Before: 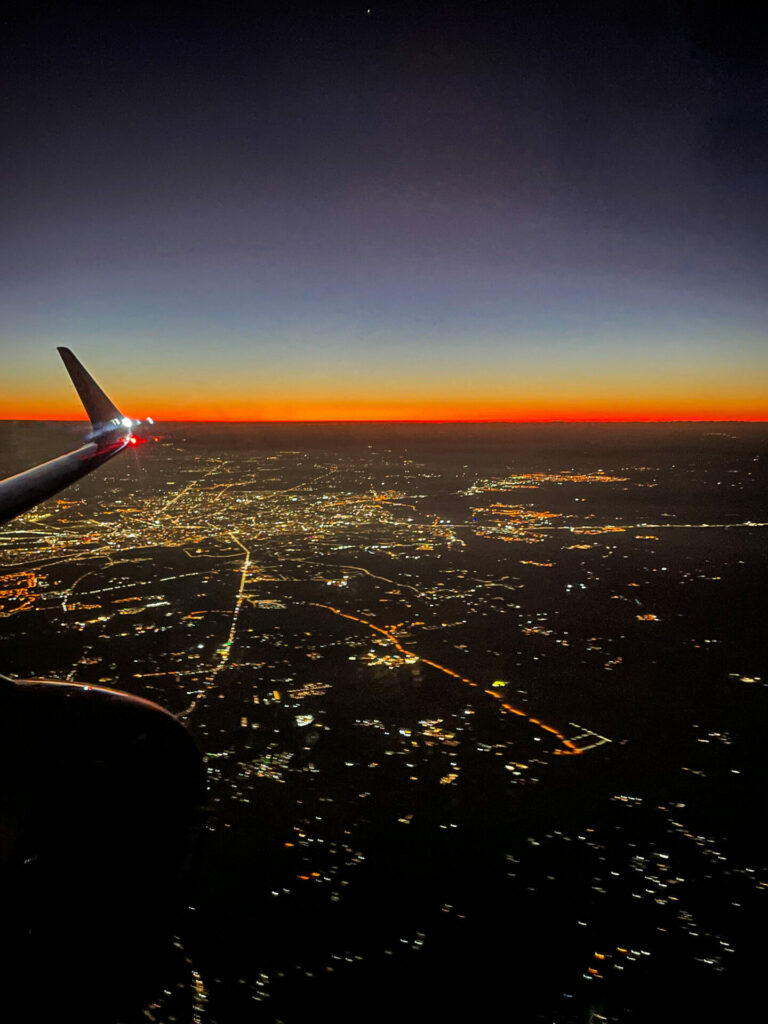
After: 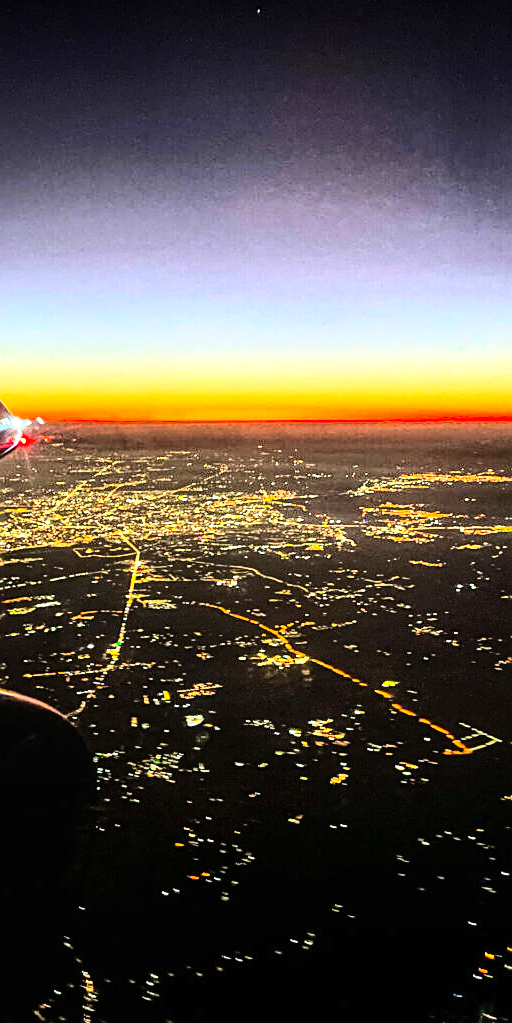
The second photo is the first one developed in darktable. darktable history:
crop and rotate: left 14.353%, right 18.98%
local contrast: on, module defaults
tone equalizer: -8 EV -0.712 EV, -7 EV -0.691 EV, -6 EV -0.591 EV, -5 EV -0.366 EV, -3 EV 0.382 EV, -2 EV 0.6 EV, -1 EV 0.678 EV, +0 EV 0.739 EV, edges refinement/feathering 500, mask exposure compensation -1.57 EV, preserve details no
sharpen: on, module defaults
exposure: exposure 1 EV, compensate highlight preservation false
tone curve: curves: ch0 [(0, 0) (0.003, 0.003) (0.011, 0.012) (0.025, 0.026) (0.044, 0.046) (0.069, 0.072) (0.1, 0.104) (0.136, 0.141) (0.177, 0.185) (0.224, 0.247) (0.277, 0.335) (0.335, 0.447) (0.399, 0.539) (0.468, 0.636) (0.543, 0.723) (0.623, 0.803) (0.709, 0.873) (0.801, 0.936) (0.898, 0.978) (1, 1)], color space Lab, independent channels
contrast brightness saturation: saturation 0.181
levels: mode automatic, levels [0.062, 0.494, 0.925]
